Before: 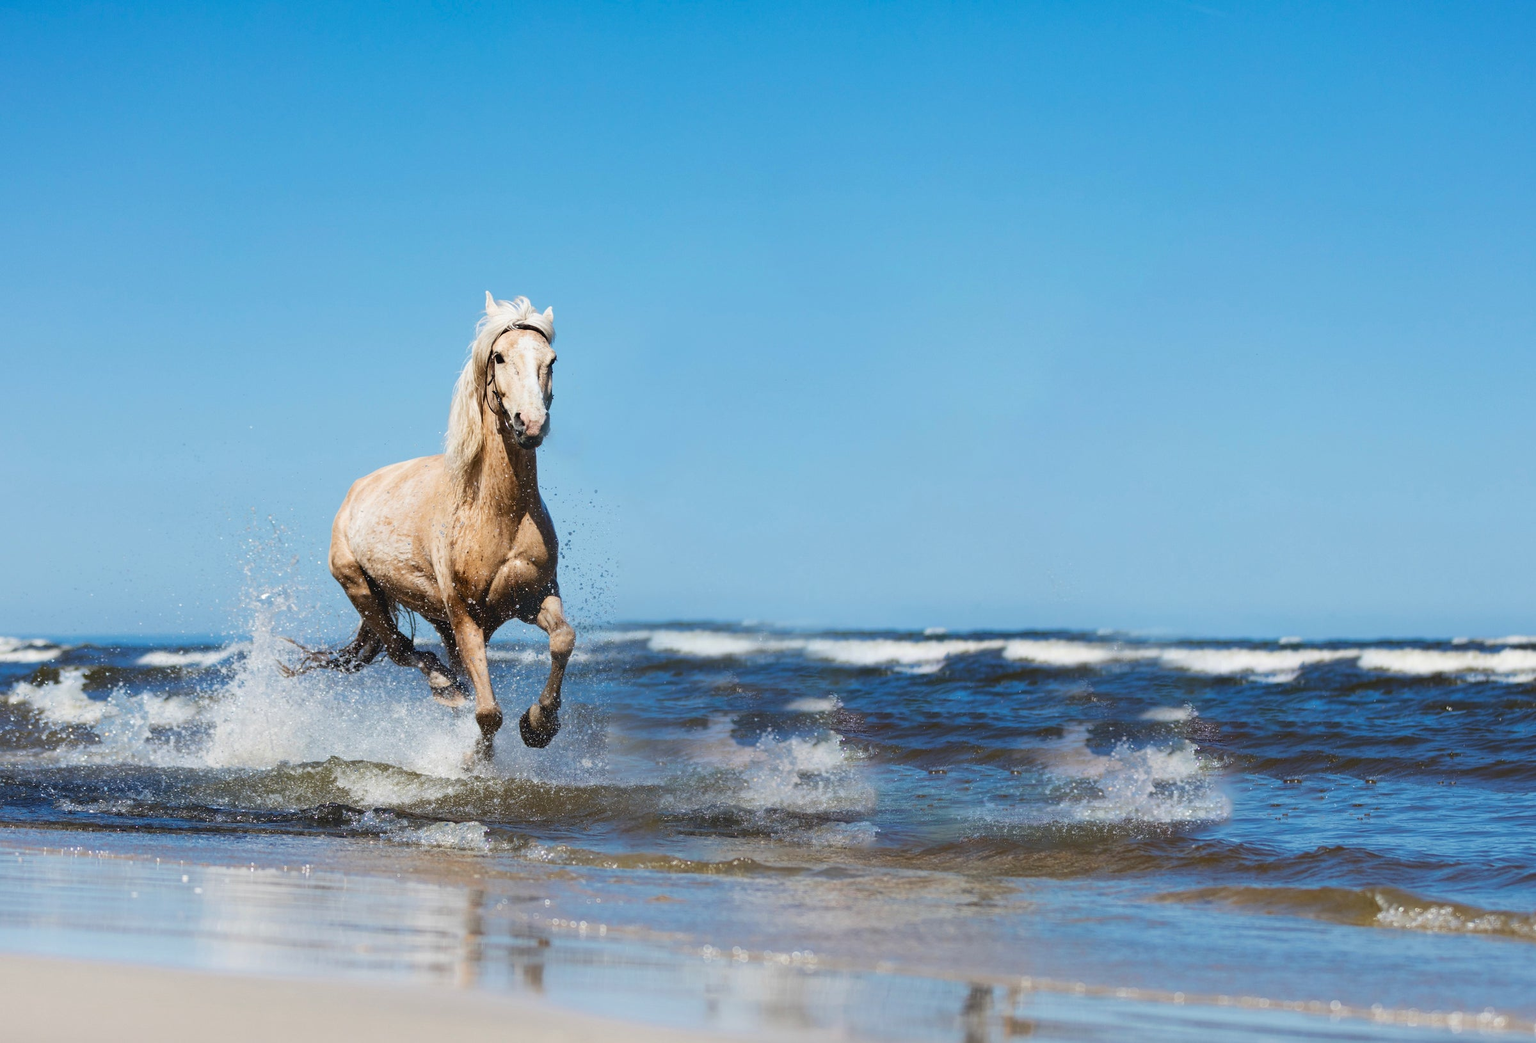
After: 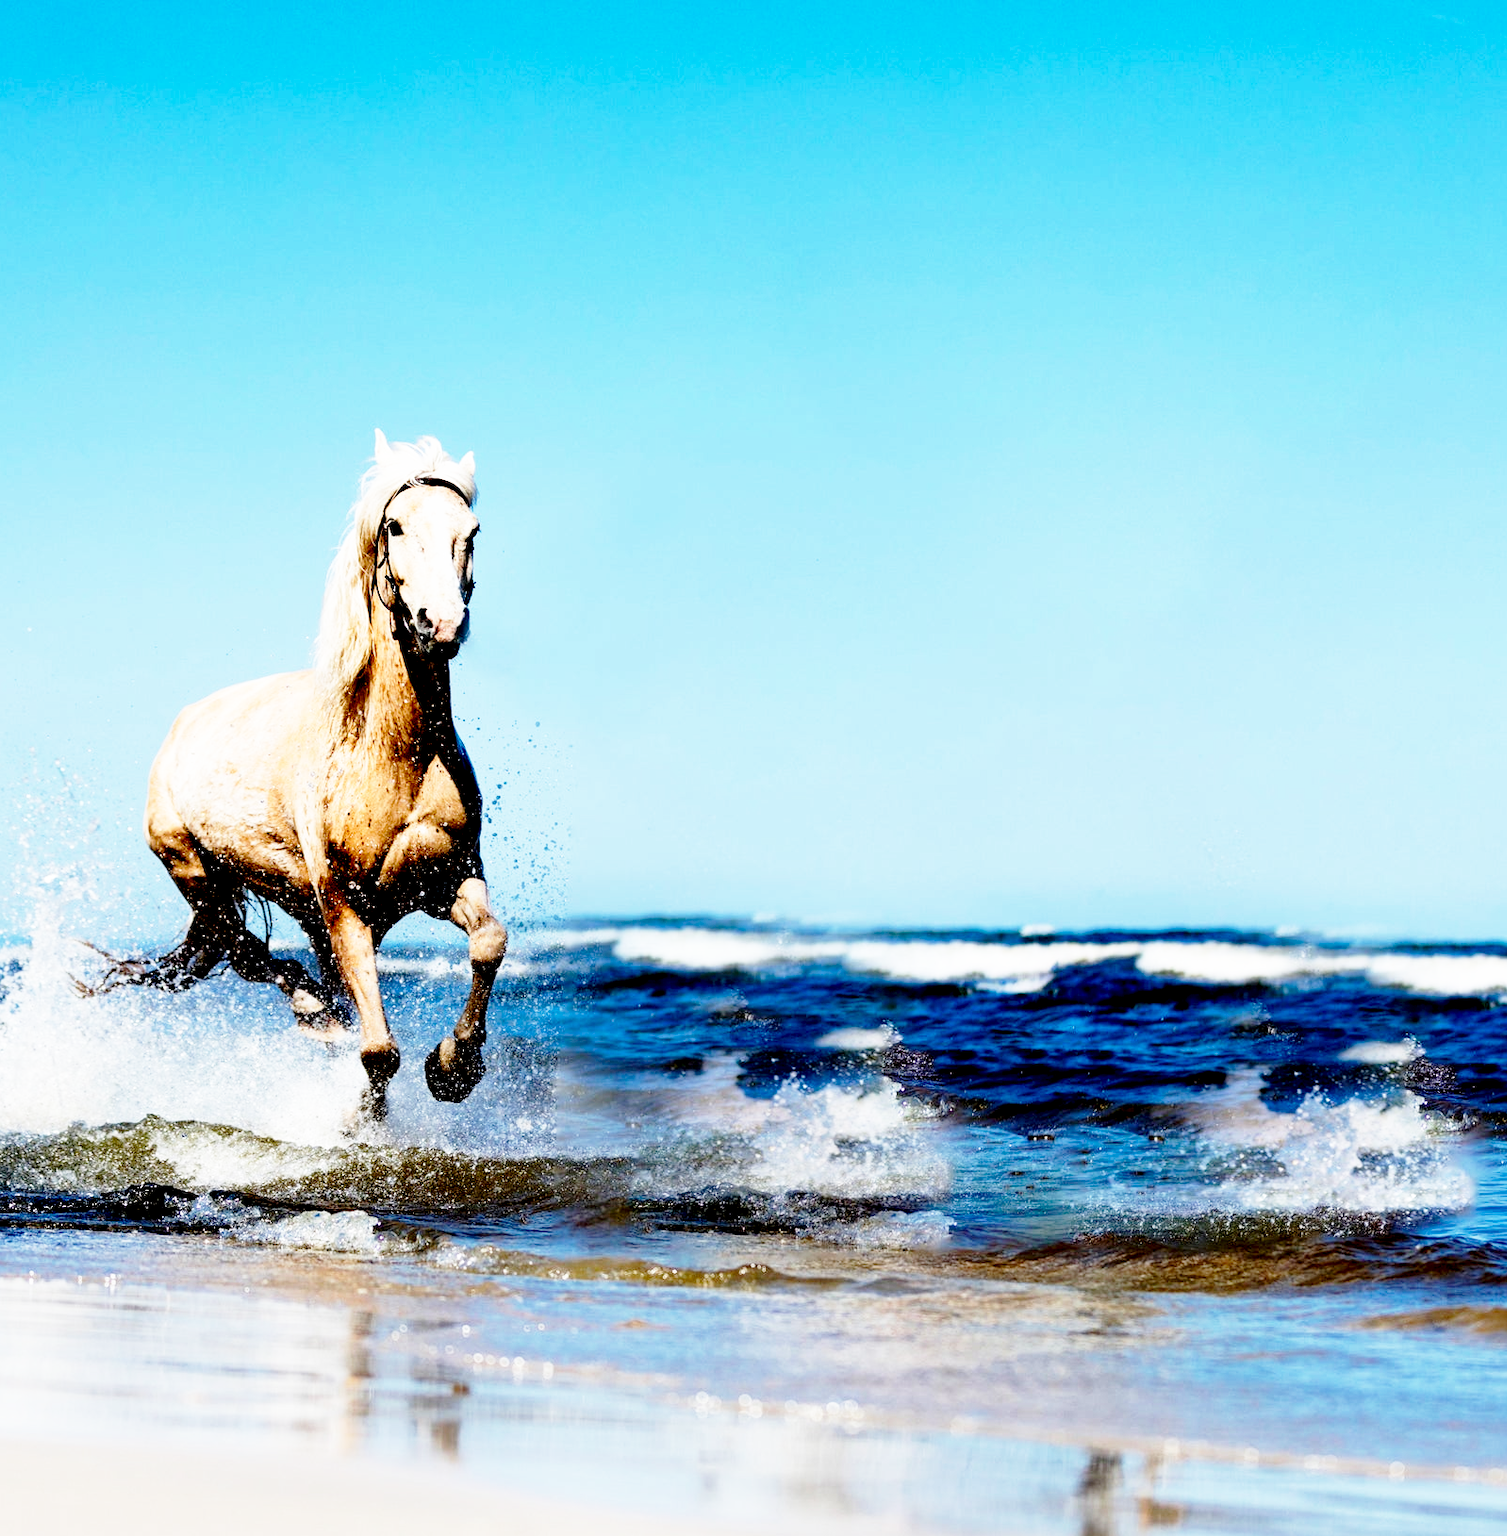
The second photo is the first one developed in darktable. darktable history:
base curve: curves: ch0 [(0, 0) (0.026, 0.03) (0.109, 0.232) (0.351, 0.748) (0.669, 0.968) (1, 1)], preserve colors none
crop and rotate: left 15.055%, right 18.278%
contrast brightness saturation: saturation -0.1
exposure: black level correction 0.056, compensate highlight preservation false
